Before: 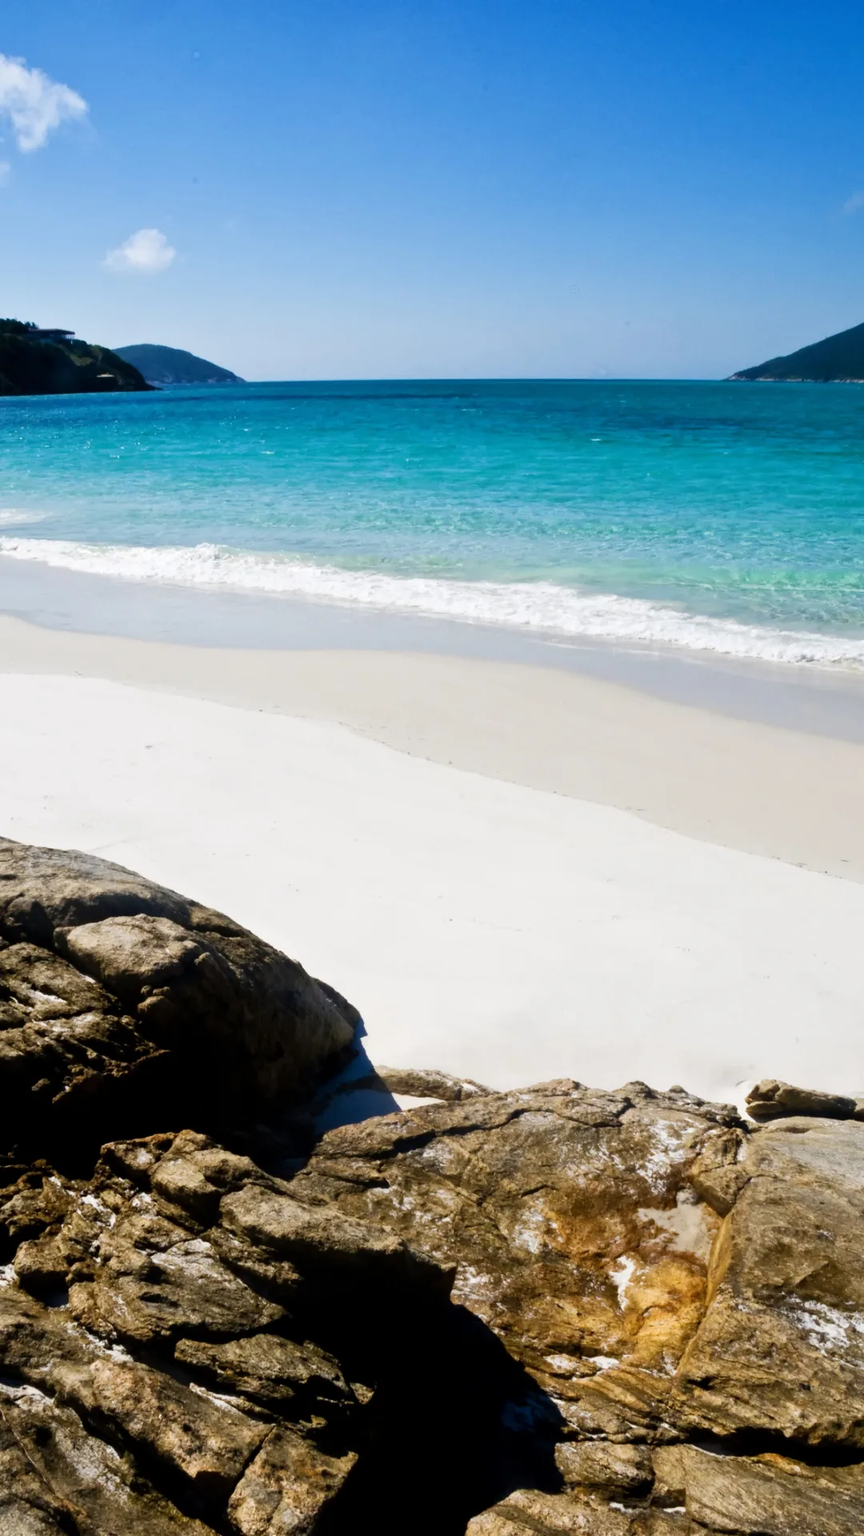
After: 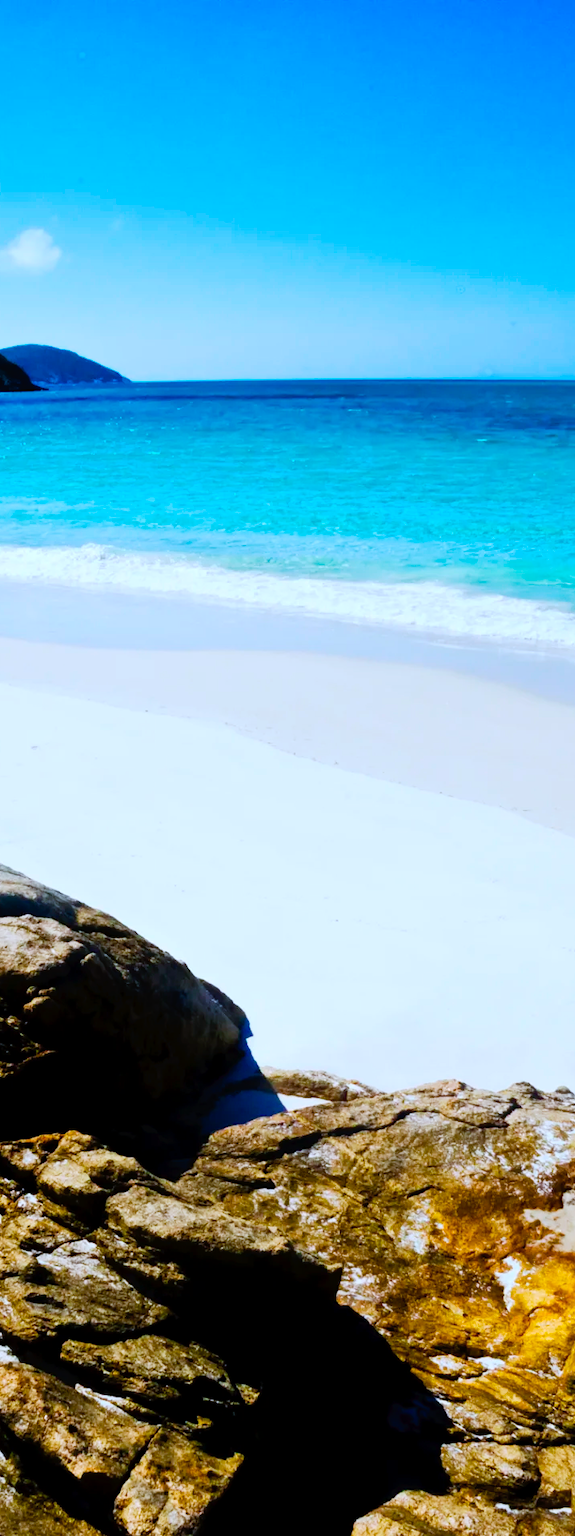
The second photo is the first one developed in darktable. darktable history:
crop and rotate: left 13.342%, right 19.991%
tone curve: curves: ch0 [(0, 0) (0.003, 0.014) (0.011, 0.019) (0.025, 0.026) (0.044, 0.037) (0.069, 0.053) (0.1, 0.083) (0.136, 0.121) (0.177, 0.163) (0.224, 0.22) (0.277, 0.281) (0.335, 0.354) (0.399, 0.436) (0.468, 0.526) (0.543, 0.612) (0.623, 0.706) (0.709, 0.79) (0.801, 0.858) (0.898, 0.925) (1, 1)], preserve colors none
color balance rgb: linear chroma grading › global chroma 15%, perceptual saturation grading › global saturation 30%
white balance: red 0.926, green 1.003, blue 1.133
